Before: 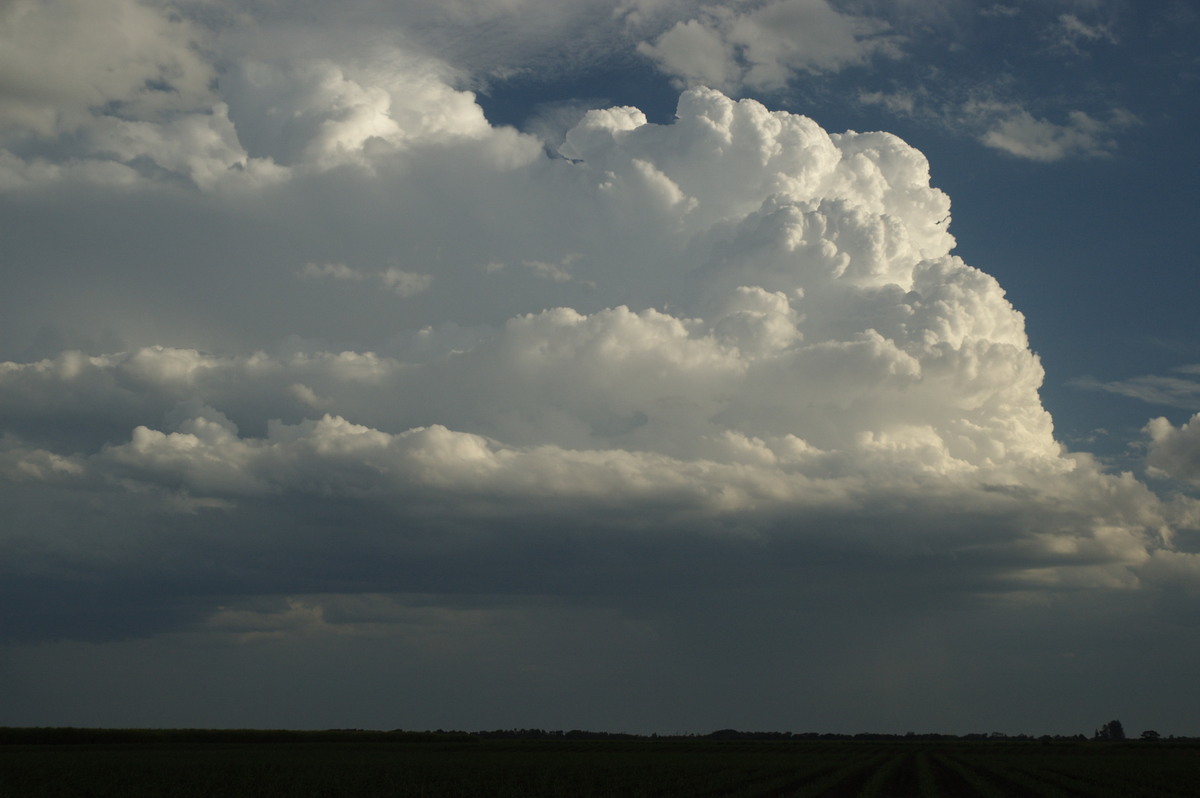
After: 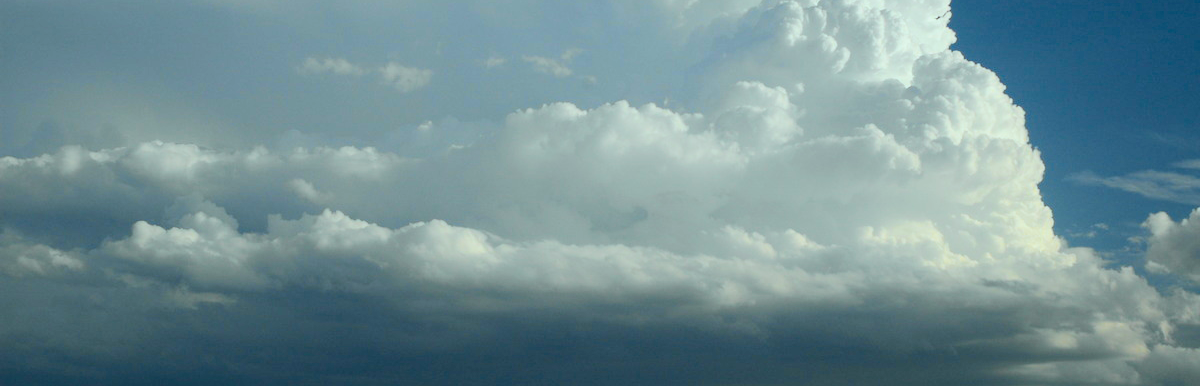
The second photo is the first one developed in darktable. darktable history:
color calibration: output R [1.003, 0.027, -0.041, 0], output G [-0.018, 1.043, -0.038, 0], output B [0.071, -0.086, 1.017, 0], illuminant F (fluorescent), F source F9 (Cool White Deluxe 4150 K) – high CRI, x 0.374, y 0.373, temperature 4152.55 K
crop and rotate: top 25.784%, bottom 25.804%
tone curve: curves: ch0 [(0, 0.014) (0.12, 0.096) (0.386, 0.49) (0.54, 0.684) (0.751, 0.855) (0.89, 0.943) (0.998, 0.989)]; ch1 [(0, 0) (0.133, 0.099) (0.437, 0.41) (0.5, 0.5) (0.517, 0.536) (0.548, 0.575) (0.582, 0.631) (0.627, 0.688) (0.836, 0.868) (1, 1)]; ch2 [(0, 0) (0.374, 0.341) (0.456, 0.443) (0.478, 0.49) (0.501, 0.5) (0.528, 0.538) (0.55, 0.6) (0.572, 0.63) (0.702, 0.765) (1, 1)], color space Lab, independent channels, preserve colors none
